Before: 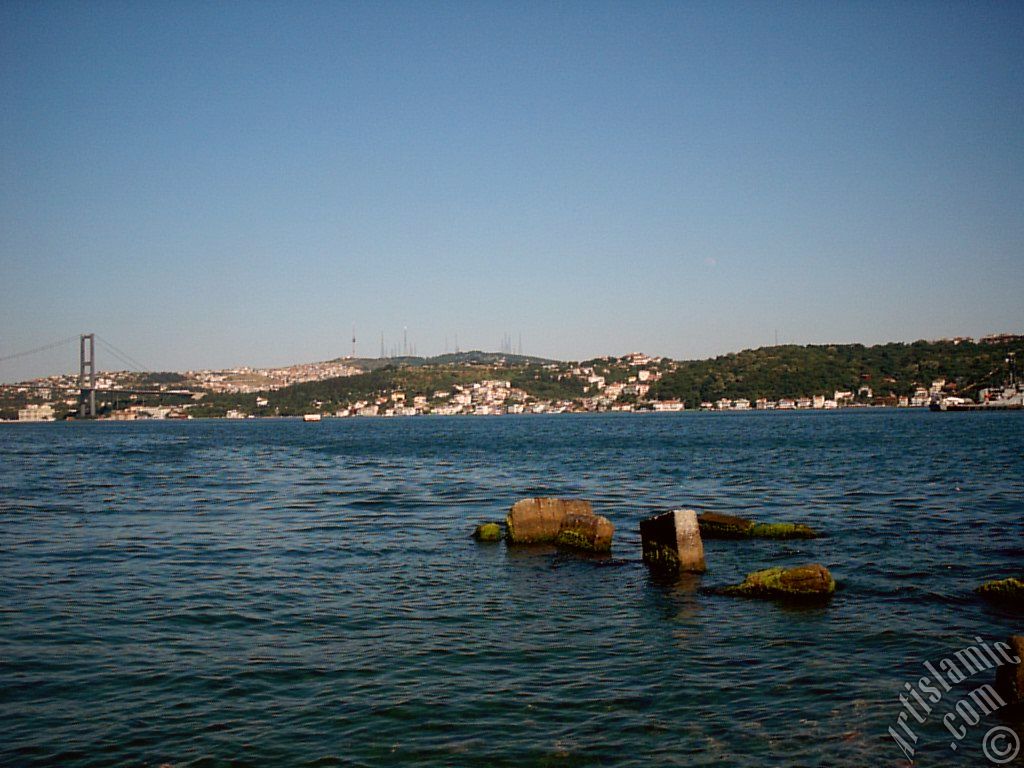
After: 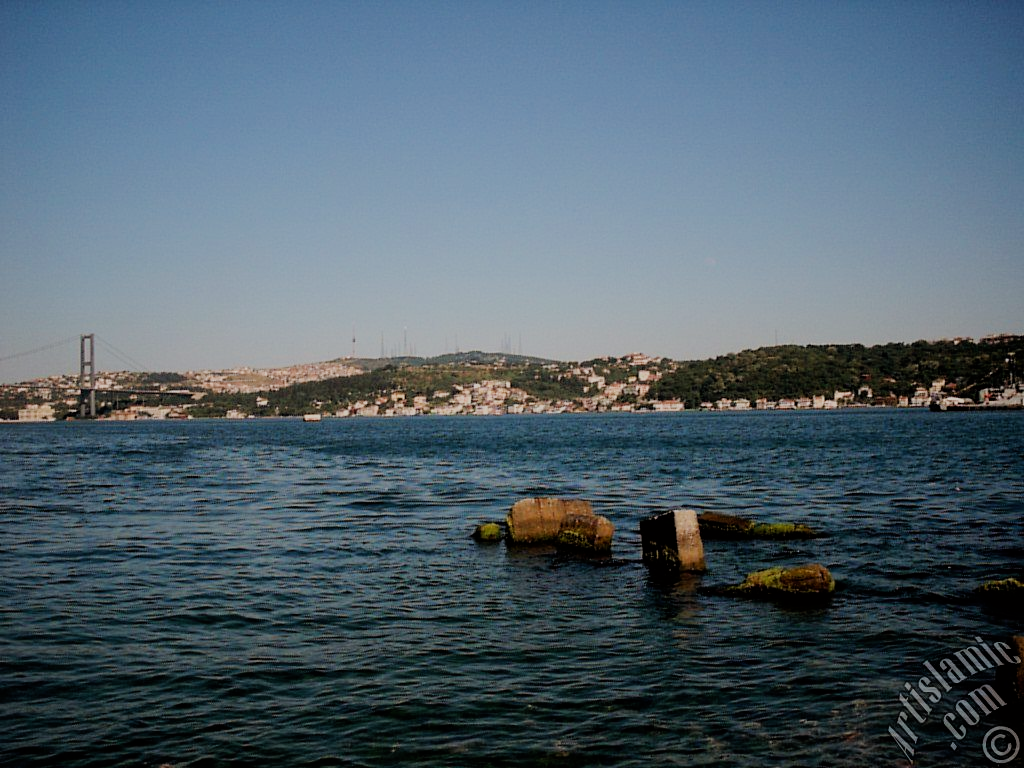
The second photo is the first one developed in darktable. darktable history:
filmic rgb: black relative exposure -6.75 EV, white relative exposure 5.87 EV, hardness 2.67
